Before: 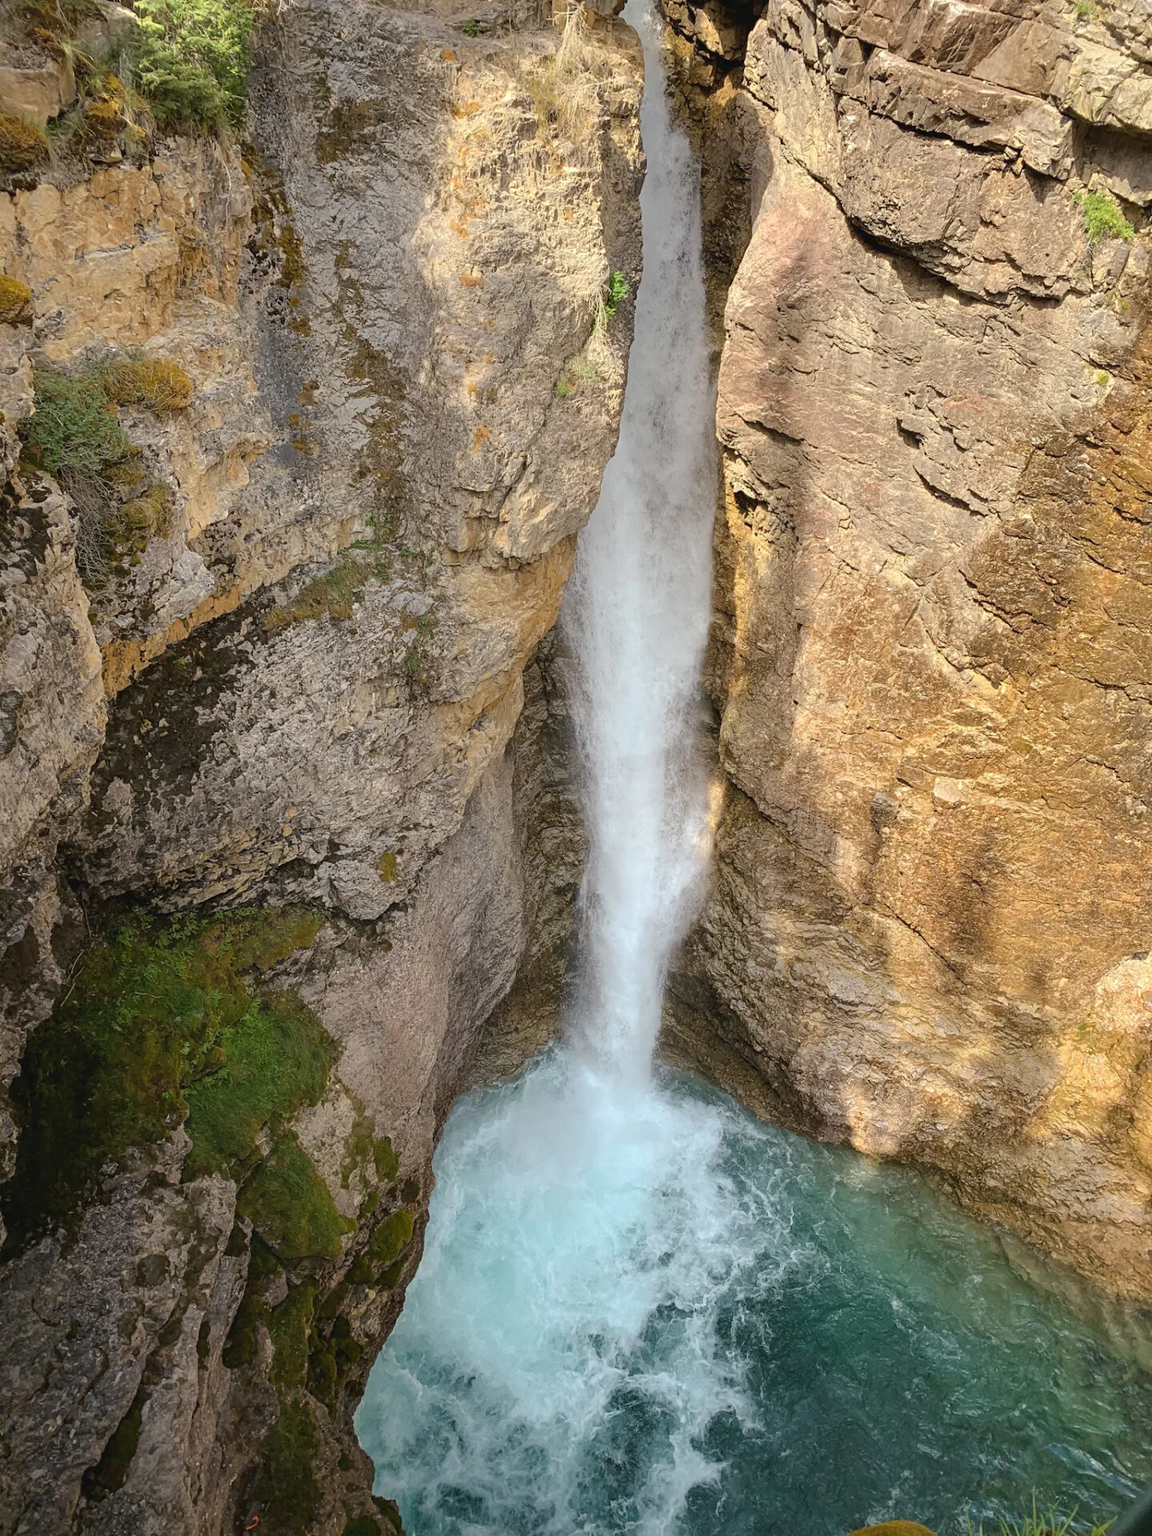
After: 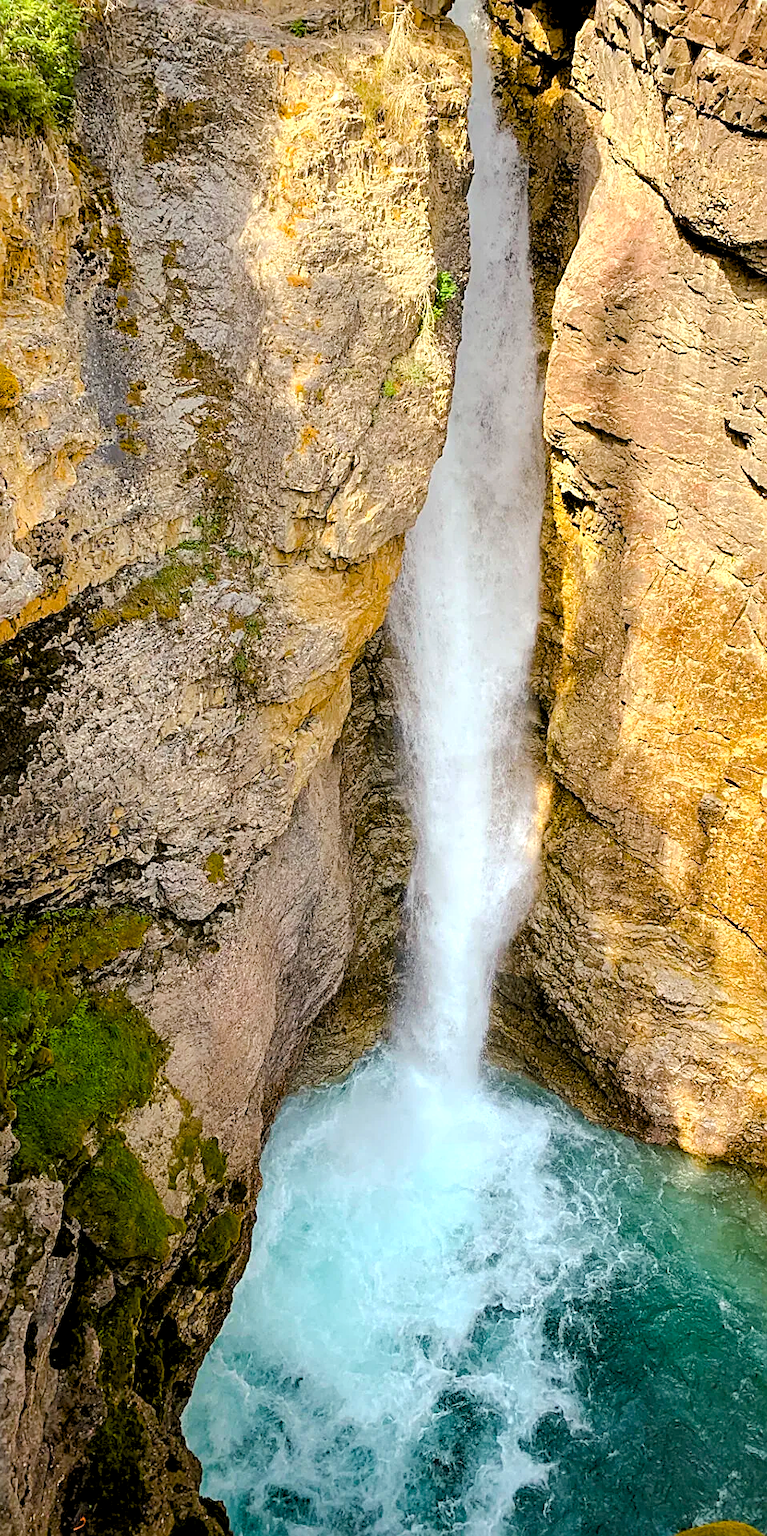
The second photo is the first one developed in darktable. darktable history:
color balance: output saturation 120%
rgb levels: levels [[0.013, 0.434, 0.89], [0, 0.5, 1], [0, 0.5, 1]]
sharpen: on, module defaults
crop and rotate: left 15.055%, right 18.278%
color balance rgb: global offset › luminance -0.51%, perceptual saturation grading › global saturation 27.53%, perceptual saturation grading › highlights -25%, perceptual saturation grading › shadows 25%, perceptual brilliance grading › highlights 6.62%, perceptual brilliance grading › mid-tones 17.07%, perceptual brilliance grading › shadows -5.23%
